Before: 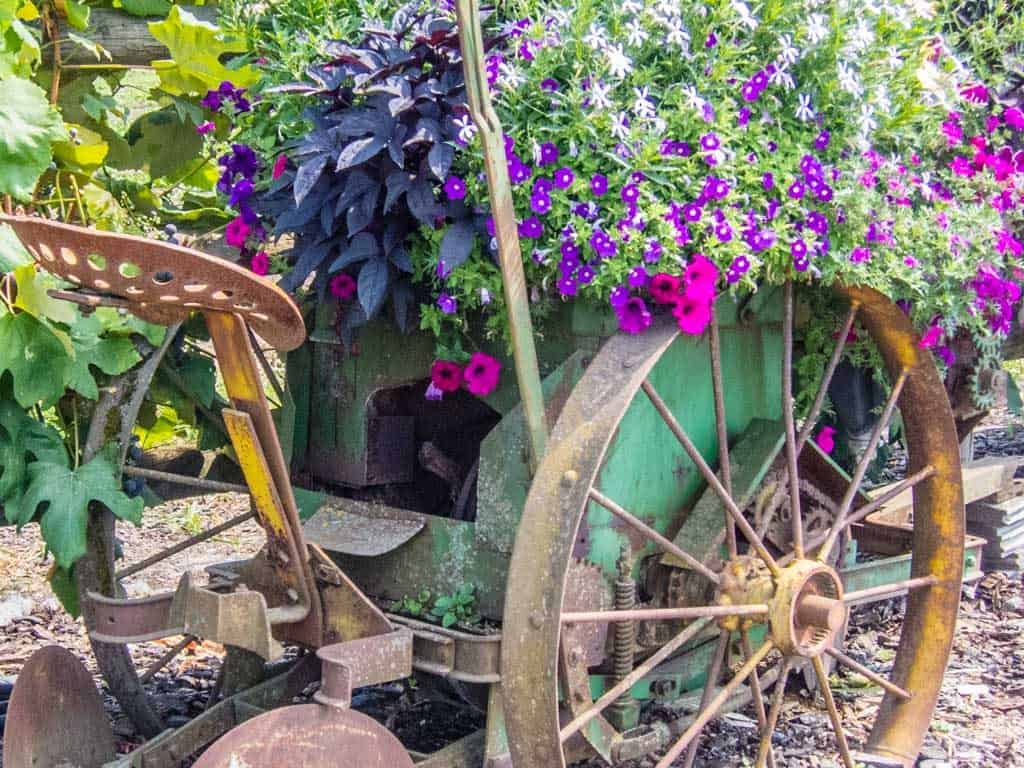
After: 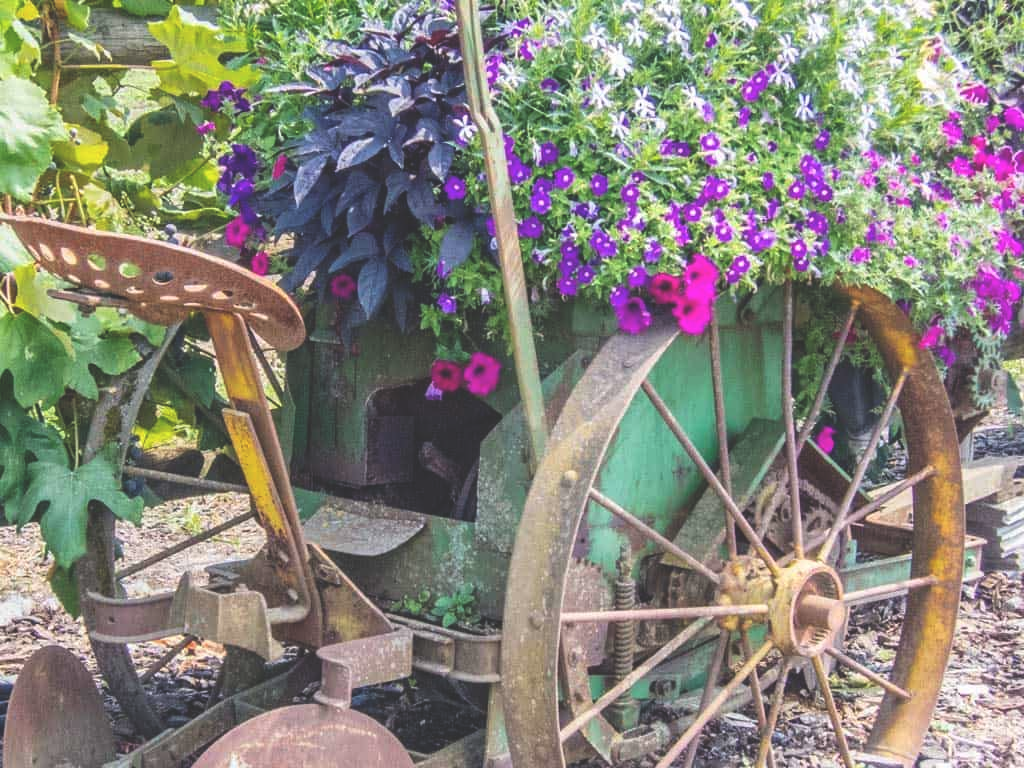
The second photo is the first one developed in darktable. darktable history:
exposure: black level correction -0.028, compensate exposure bias true, compensate highlight preservation false
